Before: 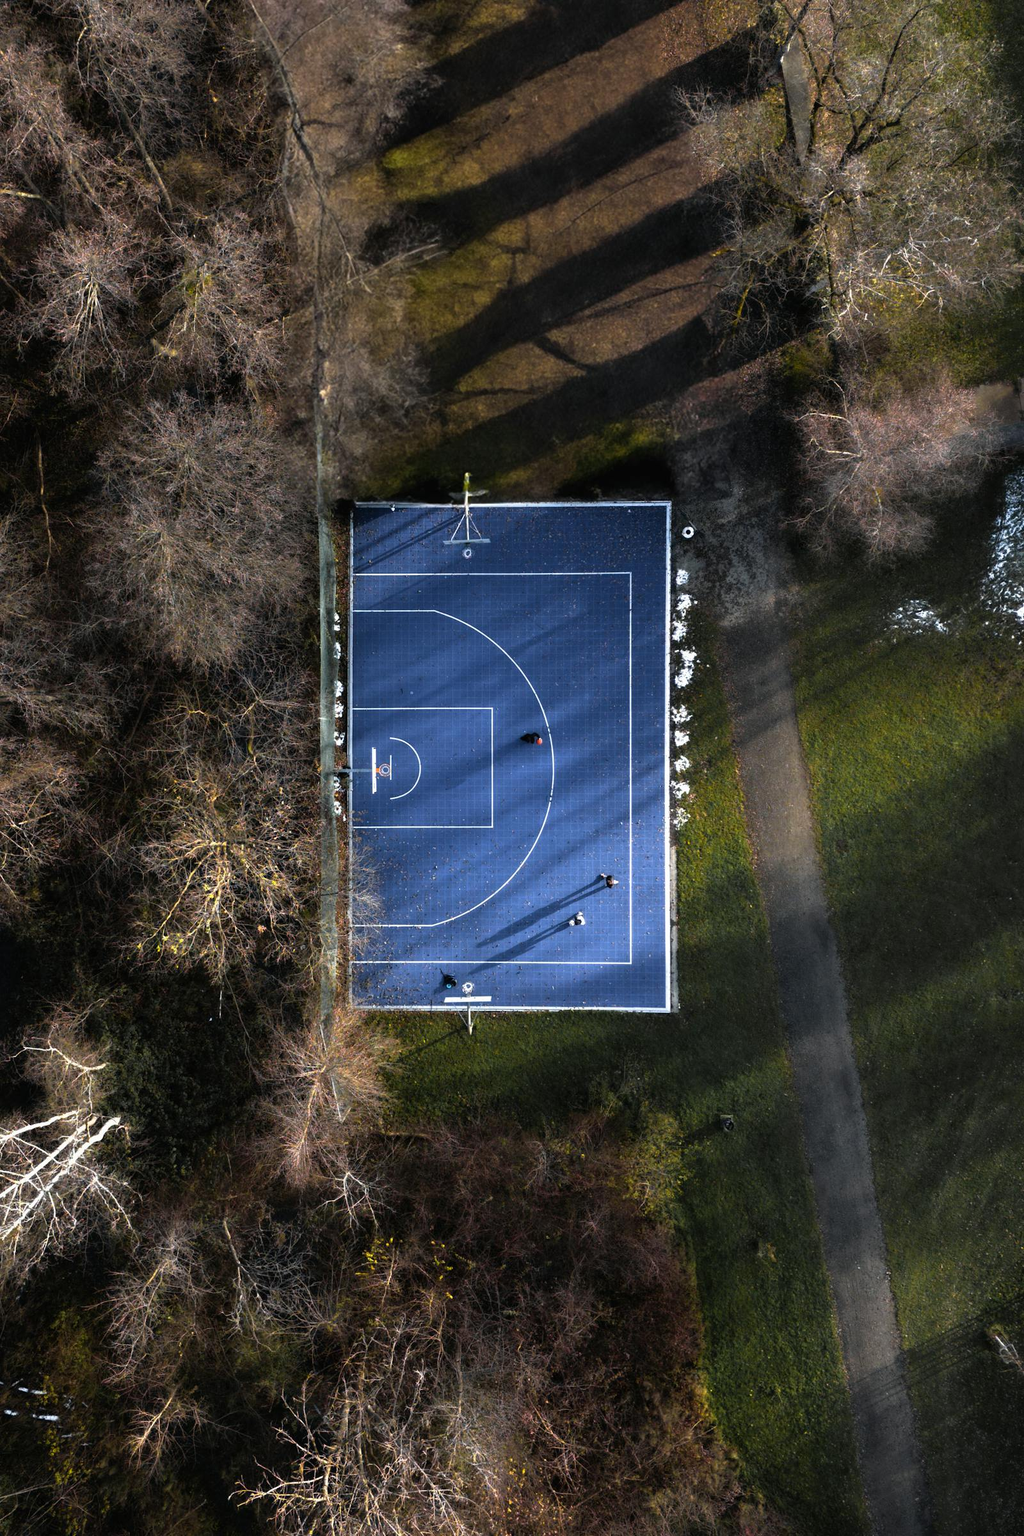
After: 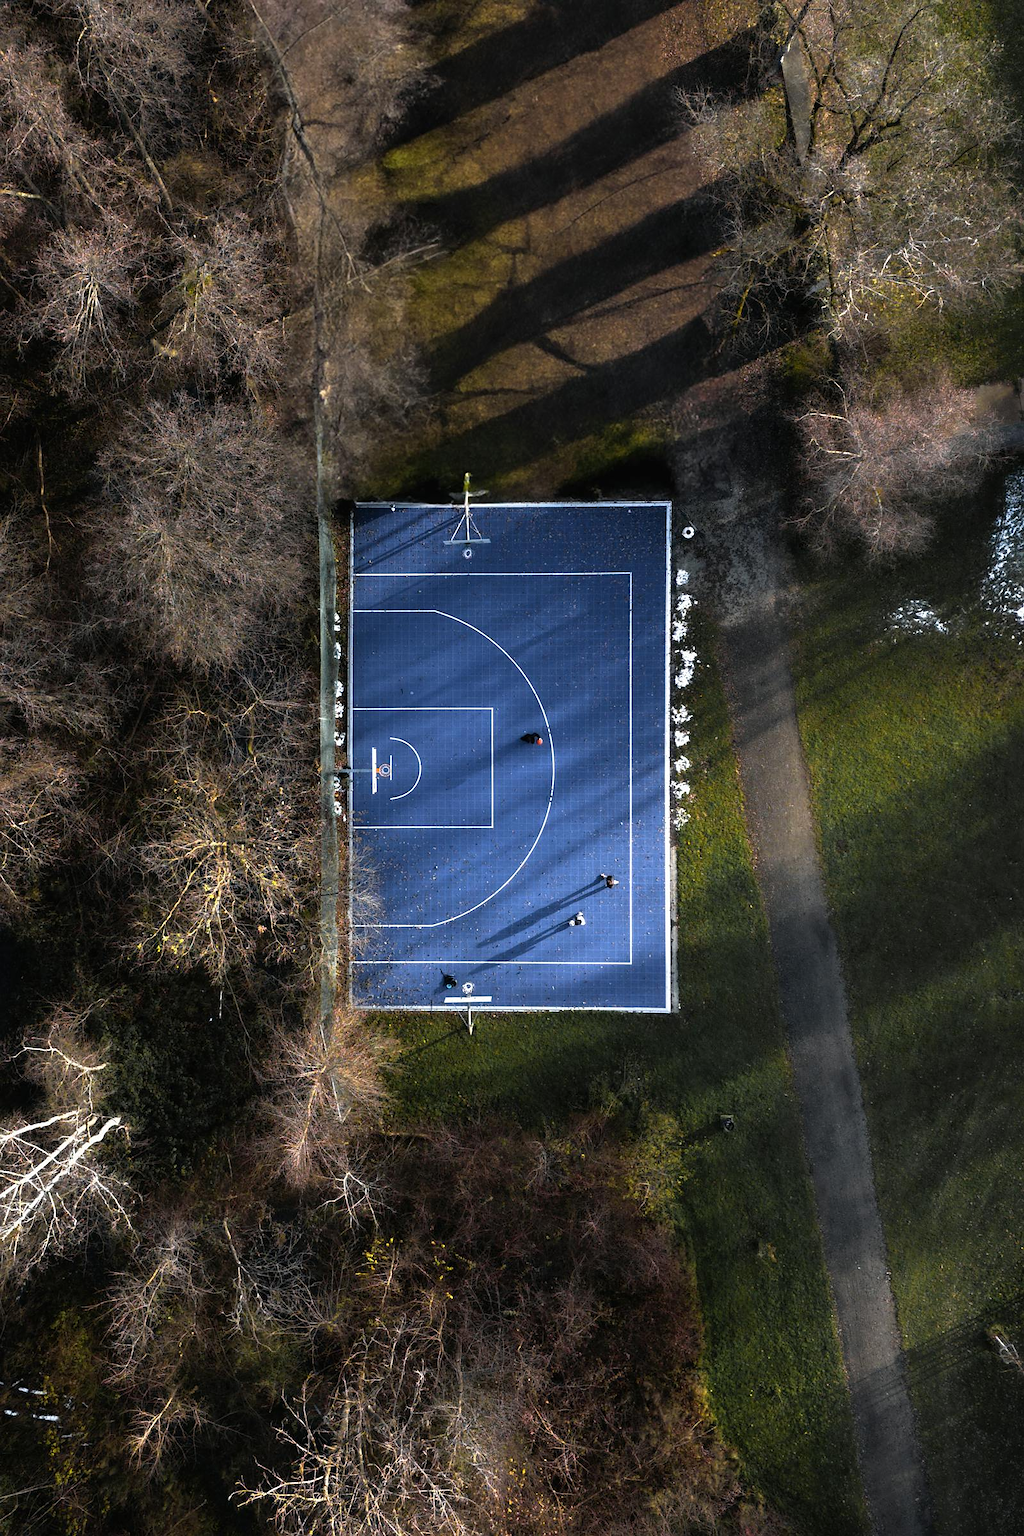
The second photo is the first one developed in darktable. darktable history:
sharpen: radius 1.041, threshold 0.903
